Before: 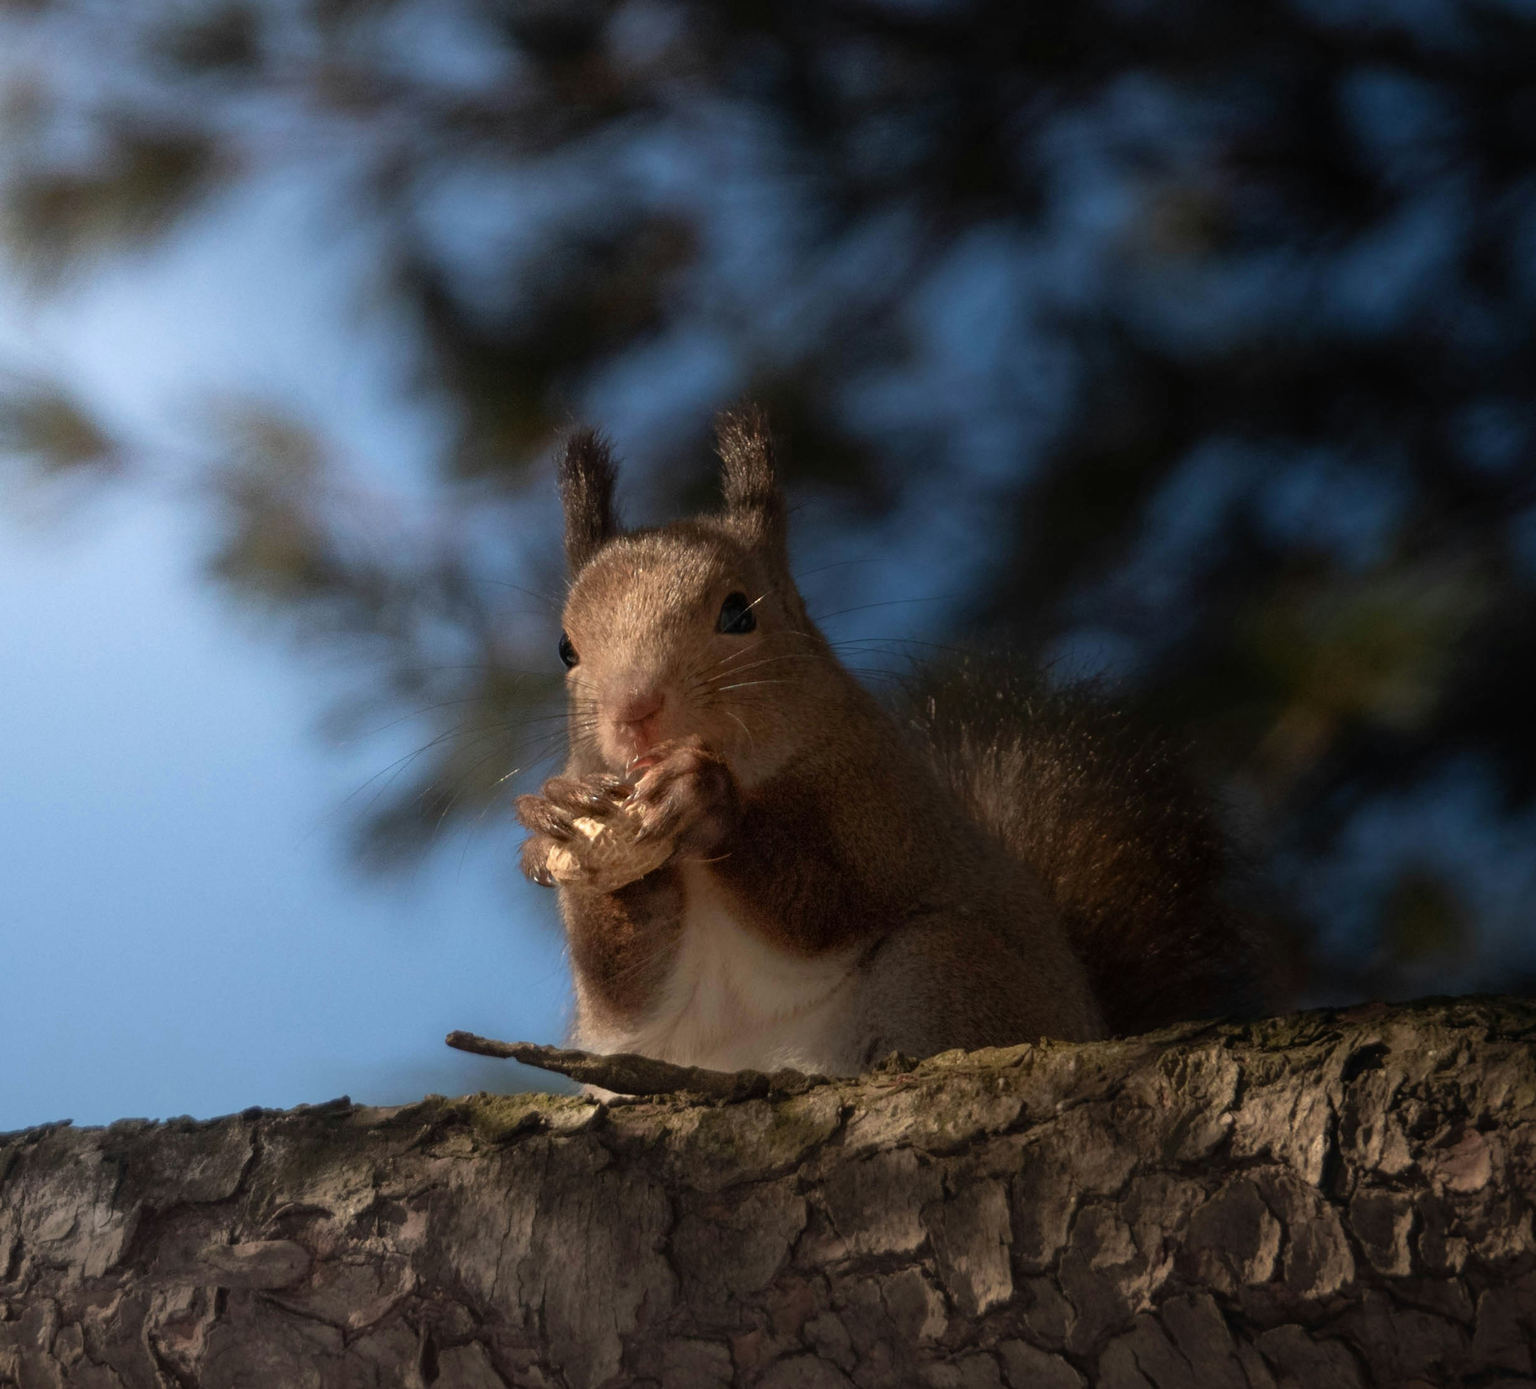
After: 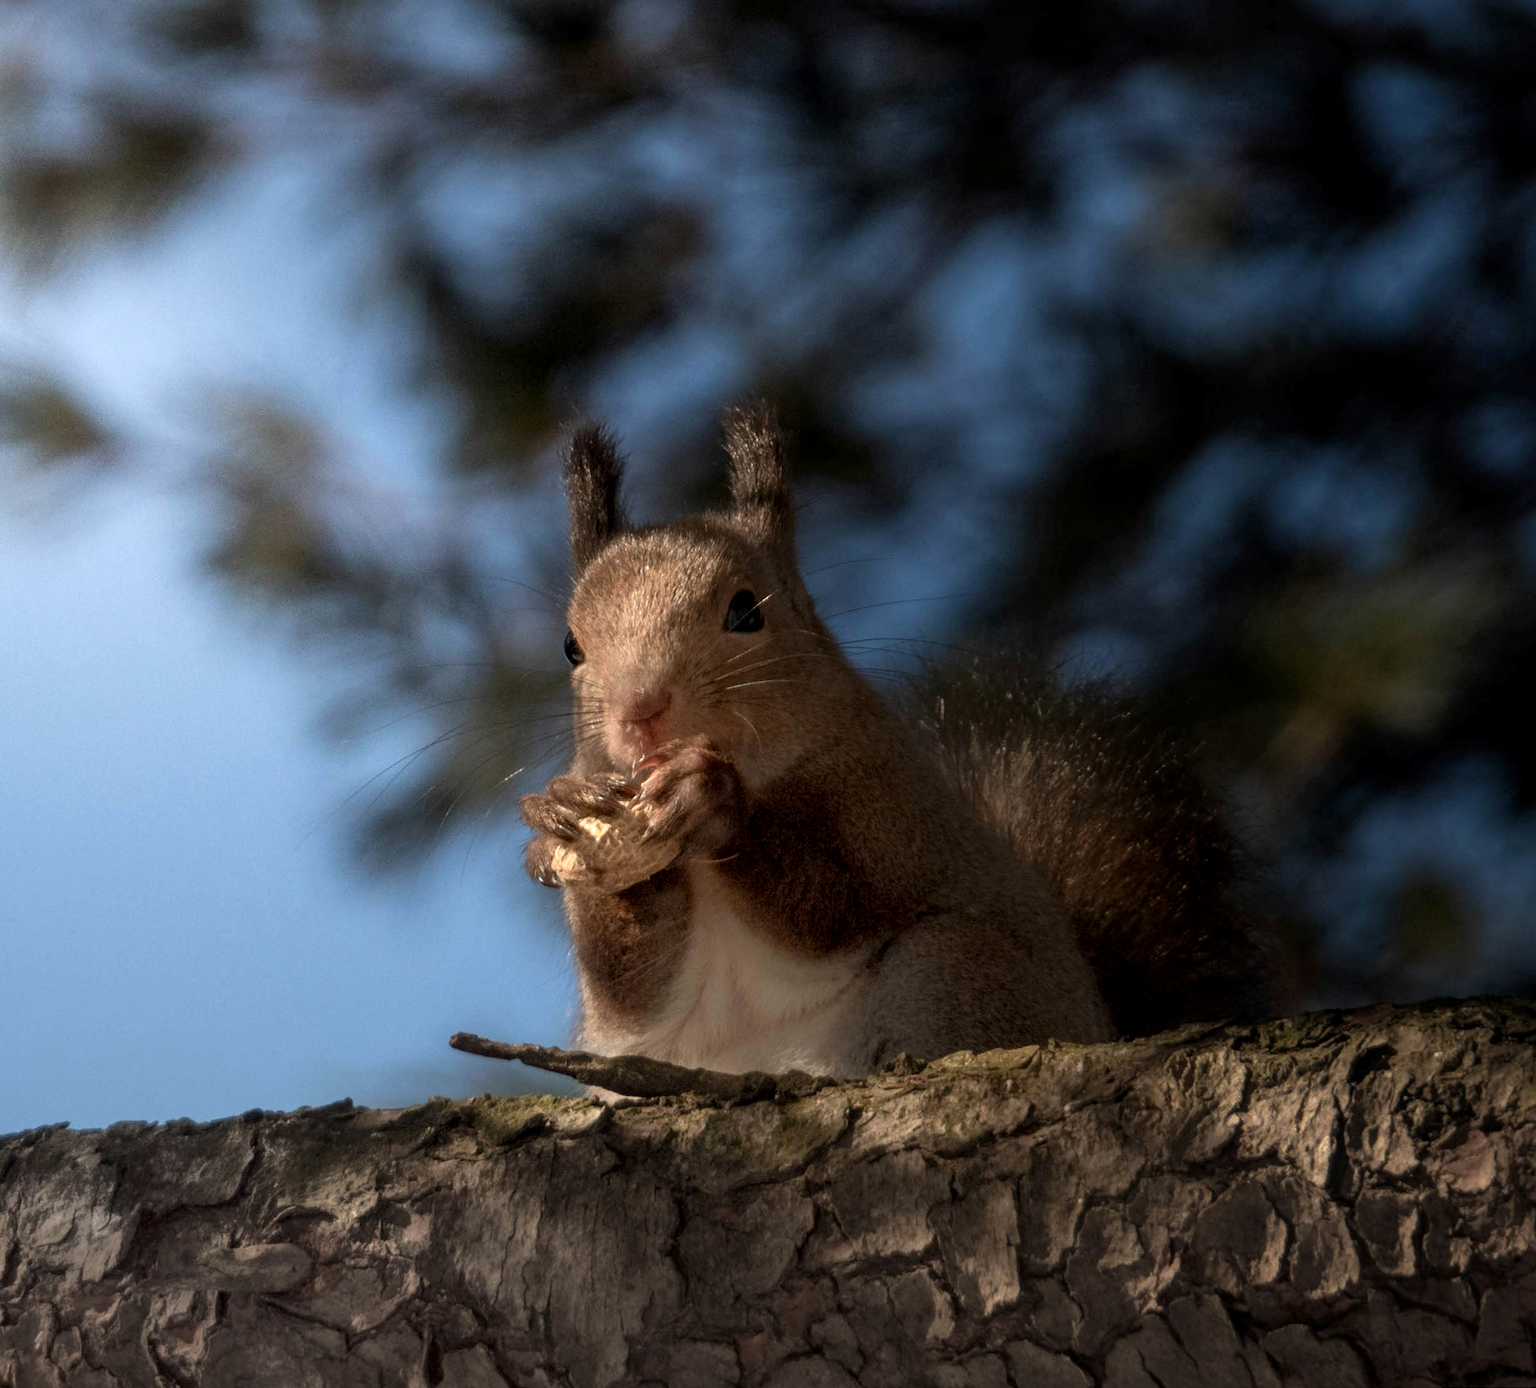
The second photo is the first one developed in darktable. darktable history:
rotate and perspective: rotation 0.174°, lens shift (vertical) 0.013, lens shift (horizontal) 0.019, shear 0.001, automatic cropping original format, crop left 0.007, crop right 0.991, crop top 0.016, crop bottom 0.997
local contrast: detail 130%
